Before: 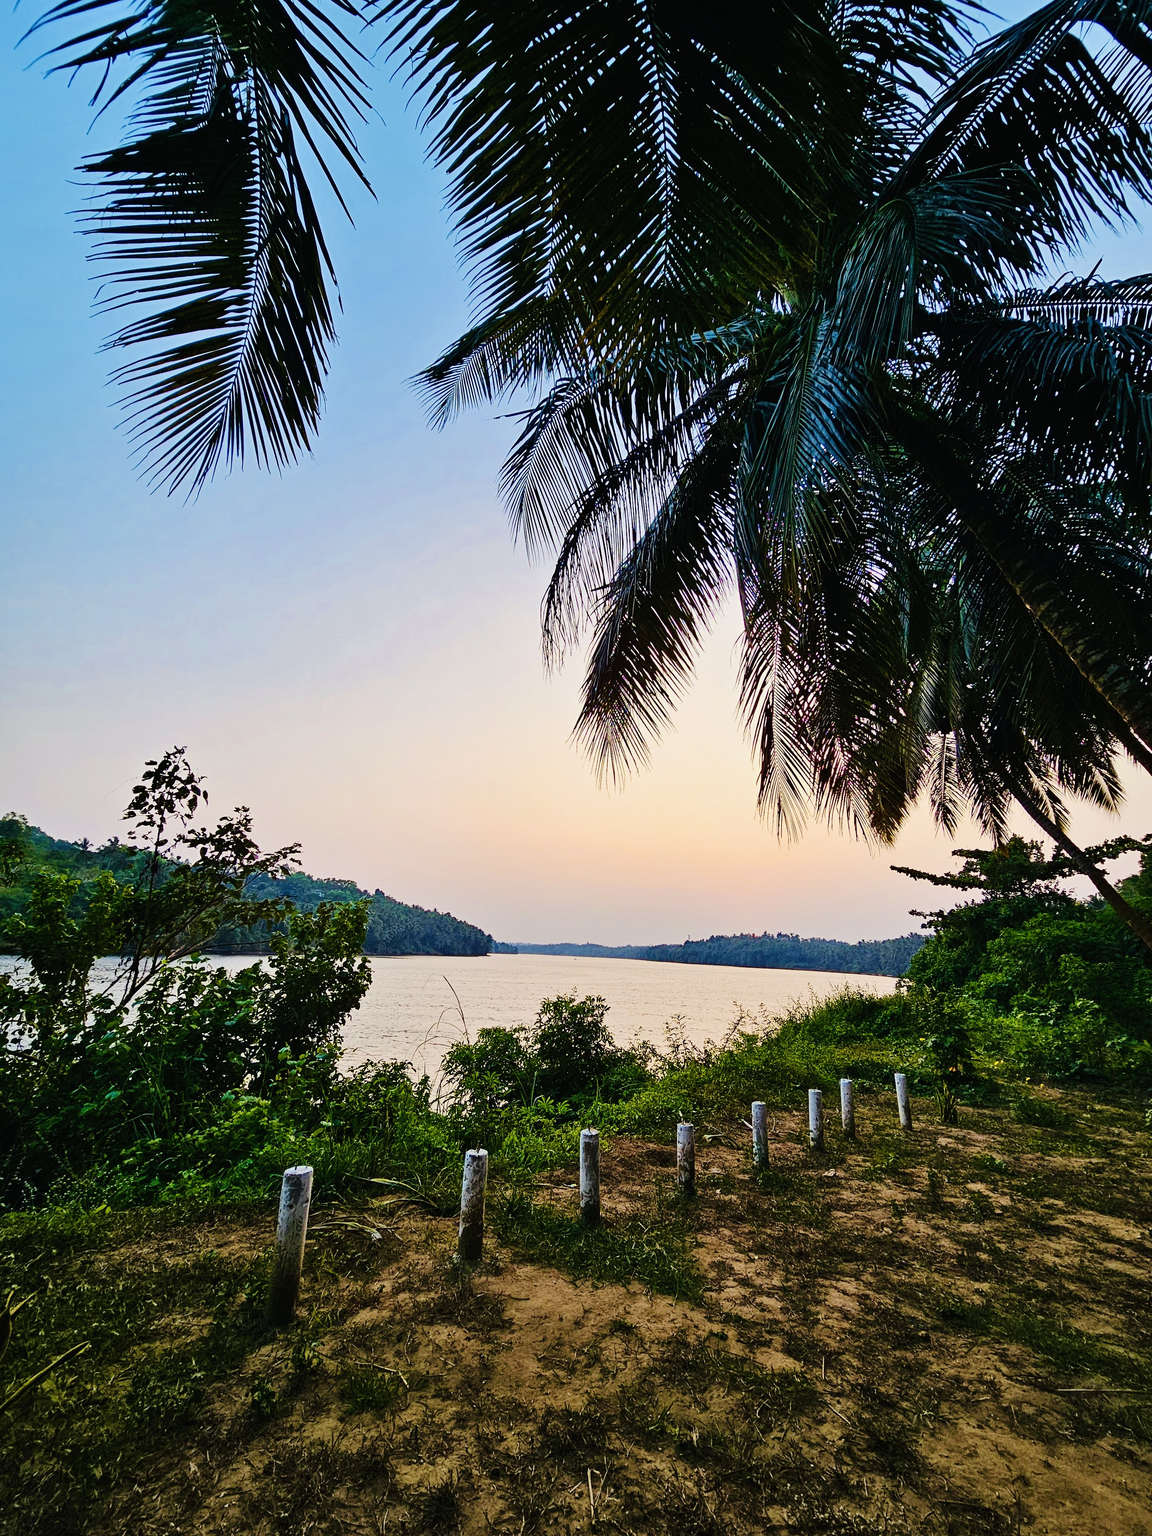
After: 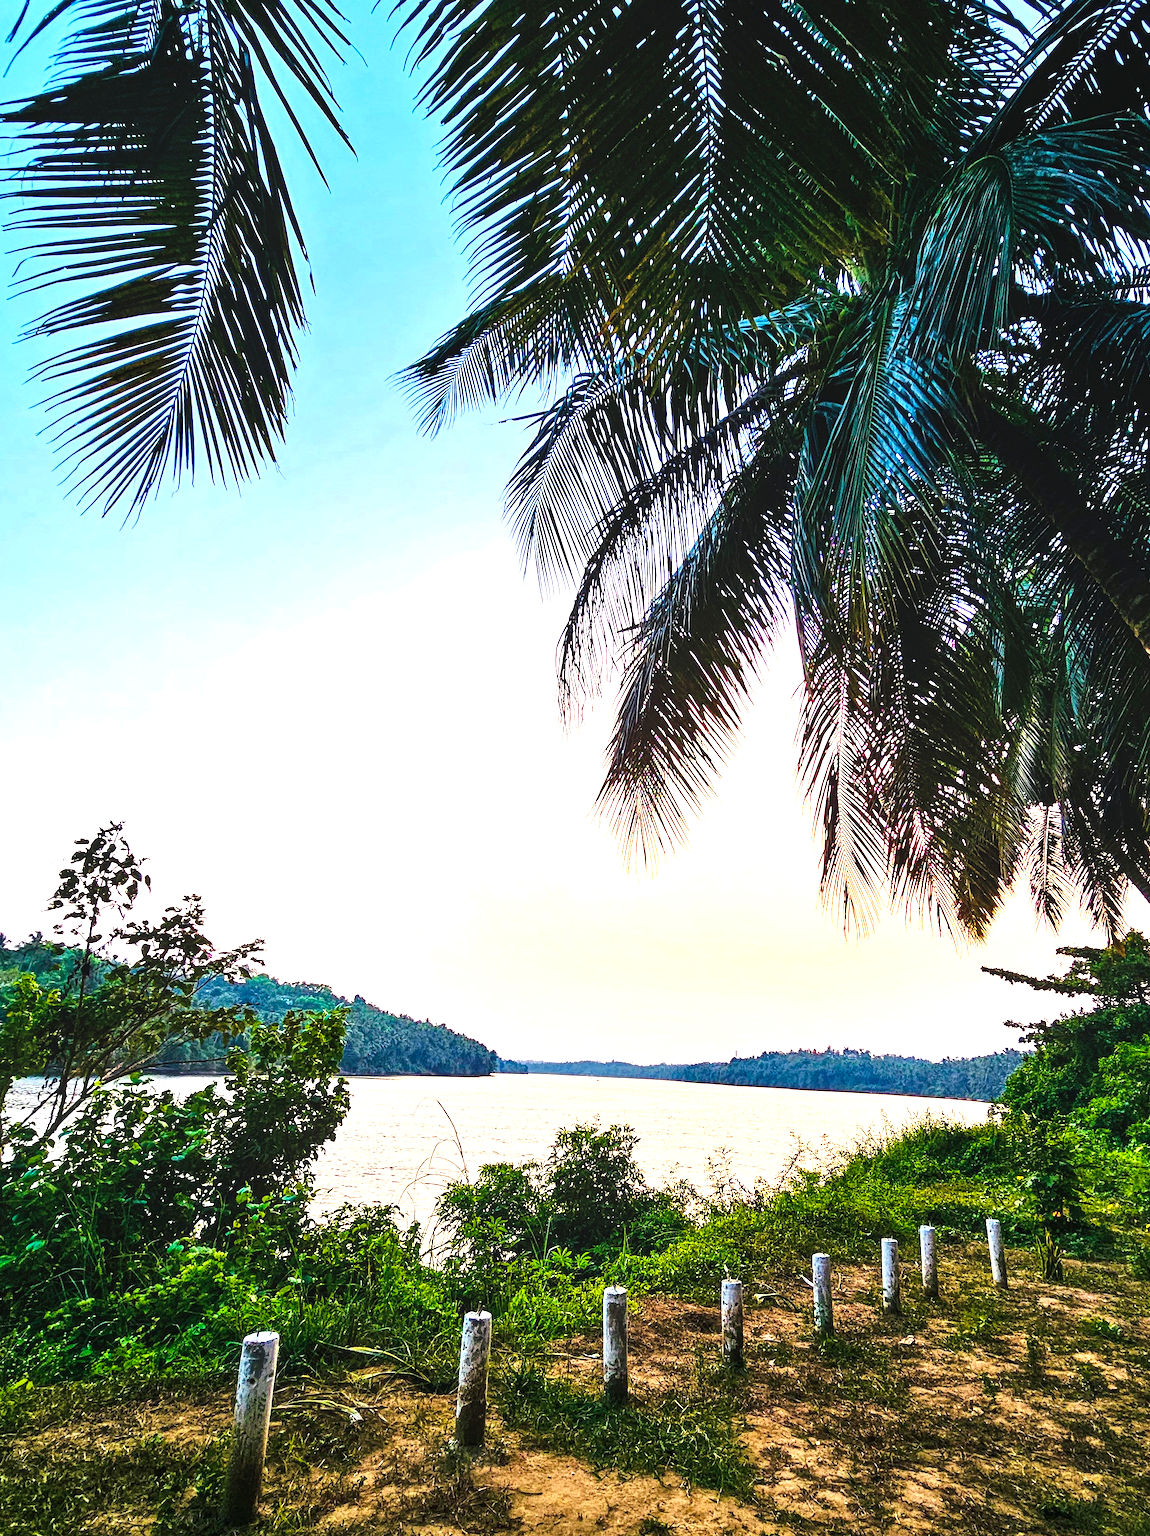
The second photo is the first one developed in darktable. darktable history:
crop and rotate: left 7.345%, top 4.673%, right 10.529%, bottom 13.108%
exposure: exposure 1.056 EV, compensate highlight preservation false
local contrast: detail 130%
